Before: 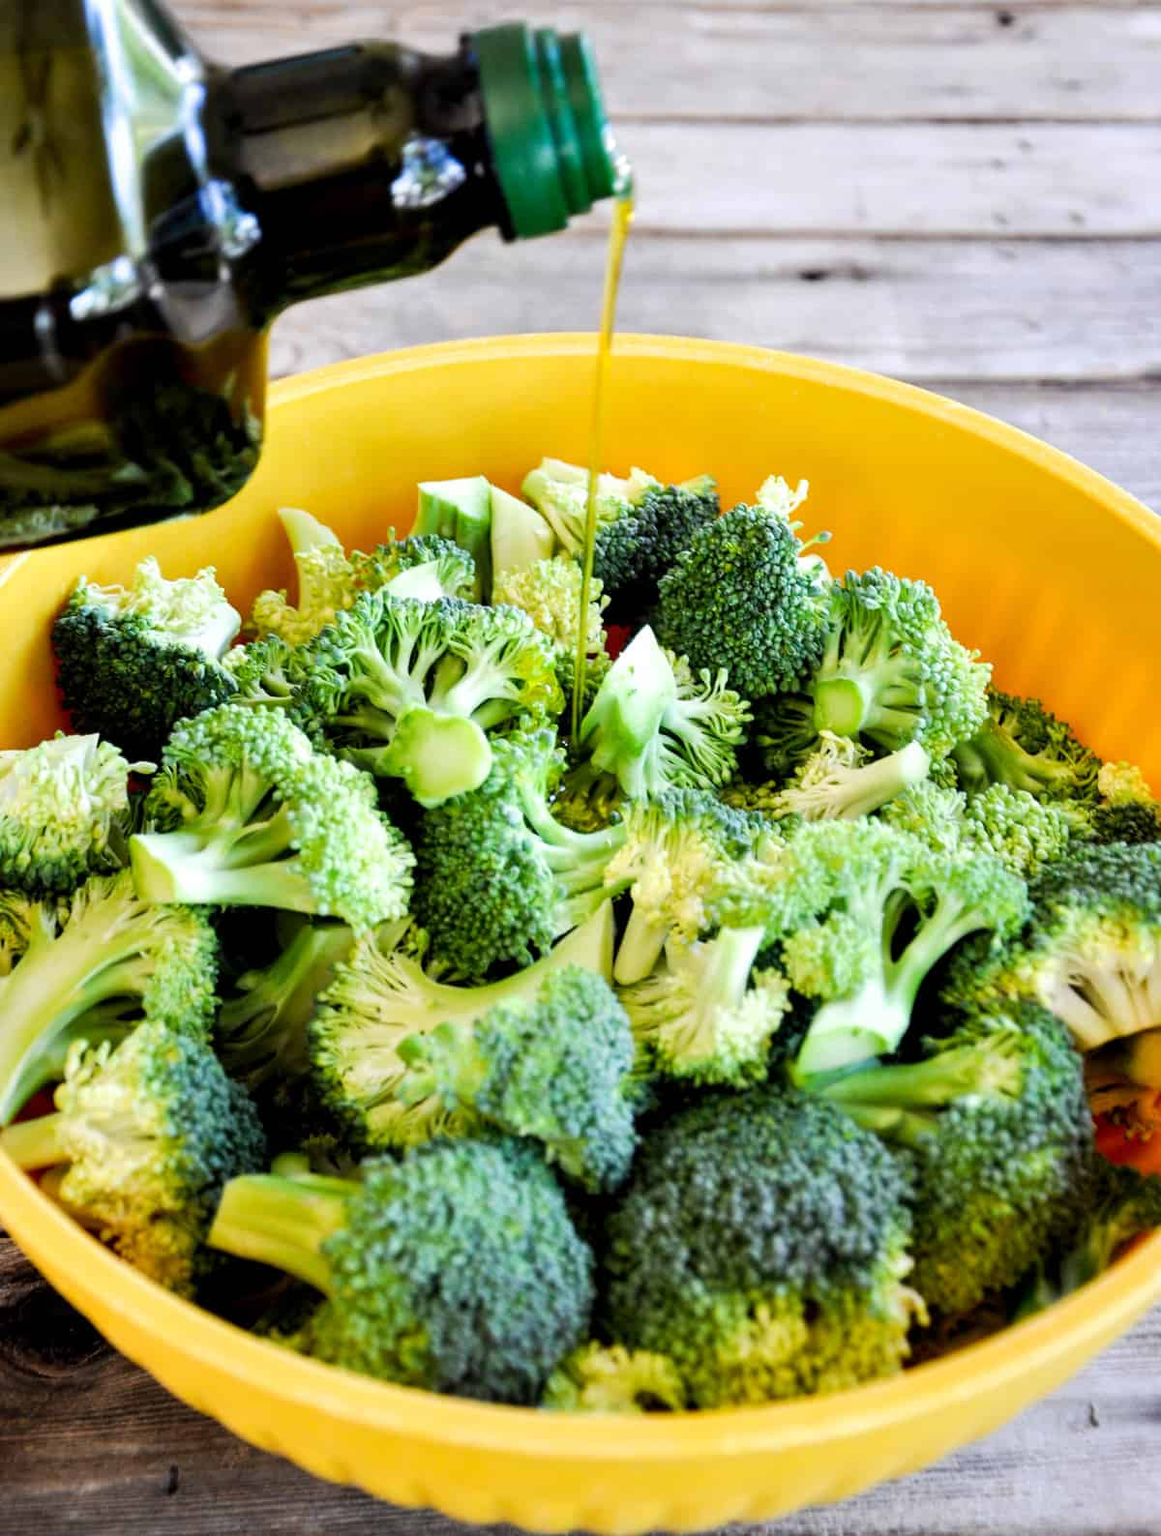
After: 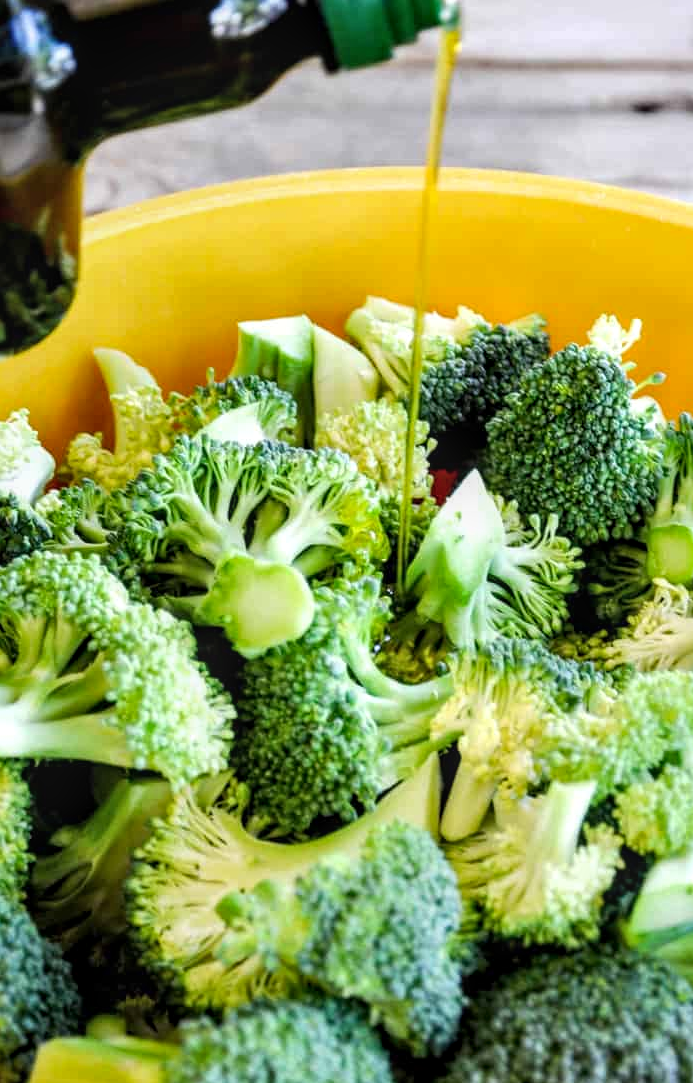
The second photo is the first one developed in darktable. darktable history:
crop: left 16.202%, top 11.208%, right 26.045%, bottom 20.557%
local contrast: on, module defaults
